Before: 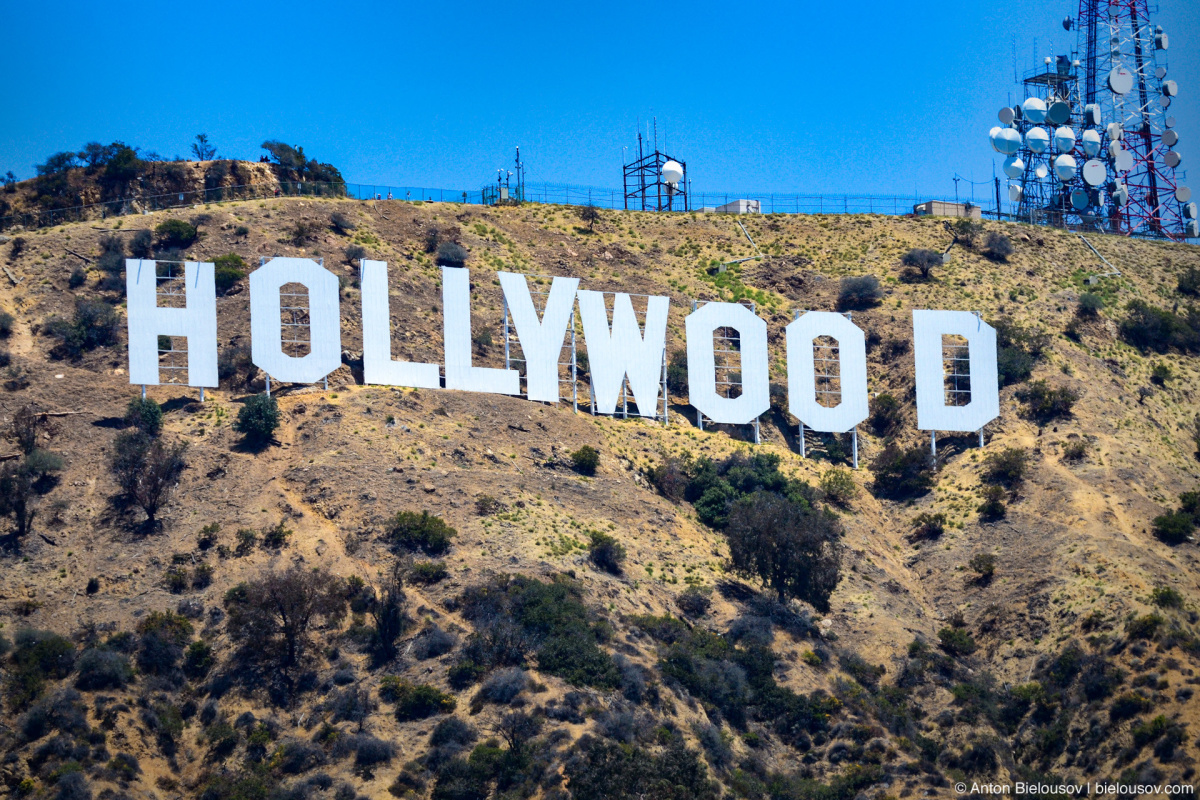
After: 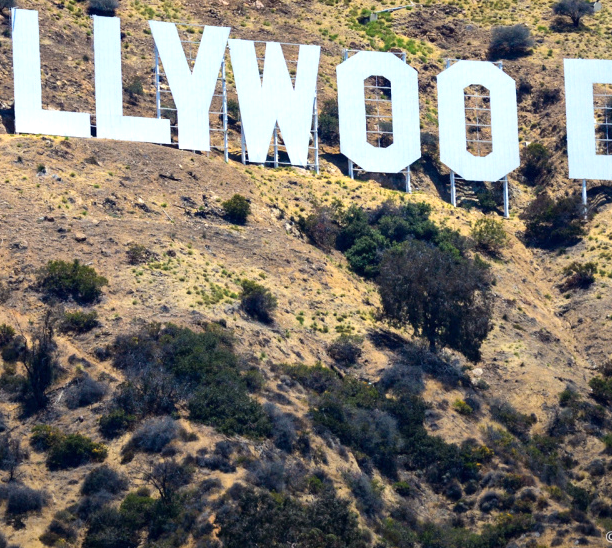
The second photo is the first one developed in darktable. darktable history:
crop and rotate: left 29.115%, top 31.471%, right 19.815%
exposure: exposure 0.234 EV, compensate highlight preservation false
